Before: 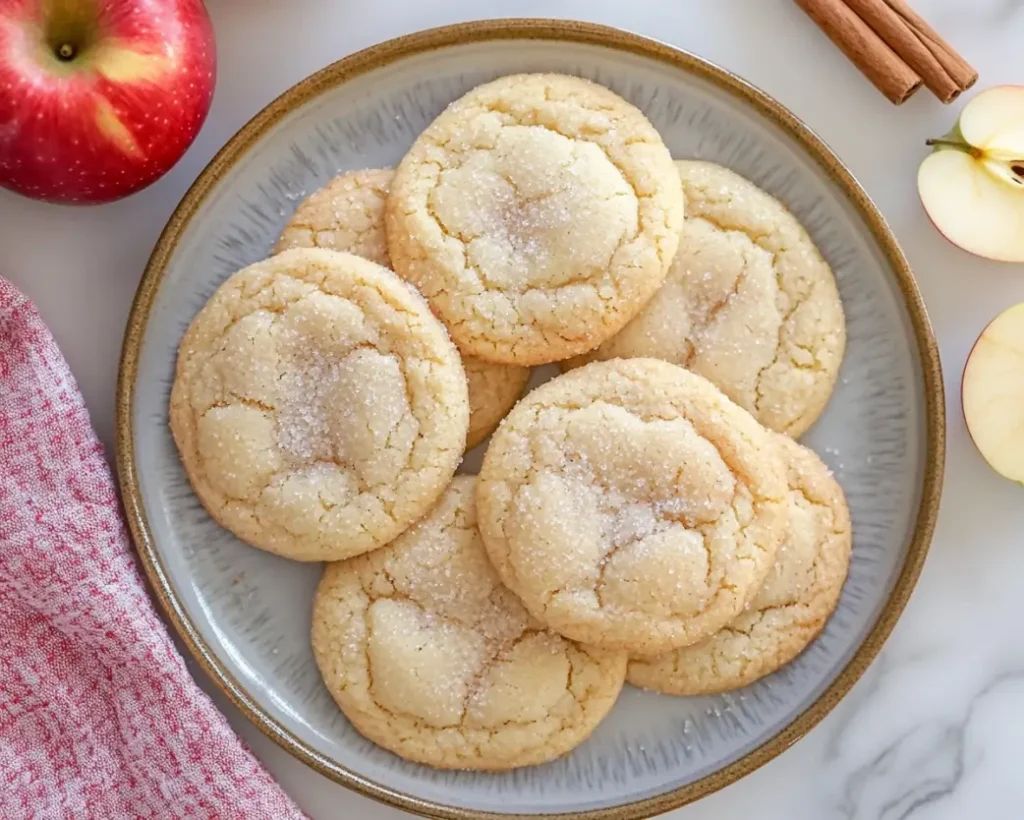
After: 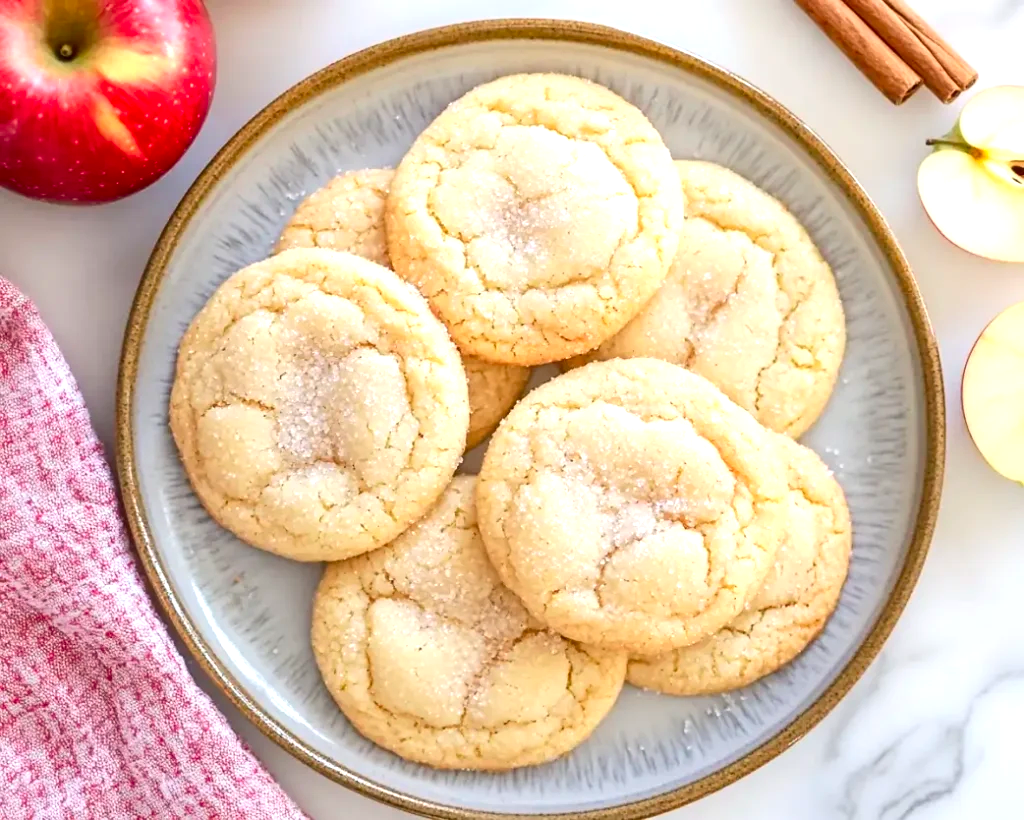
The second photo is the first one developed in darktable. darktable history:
contrast brightness saturation: contrast 0.127, brightness -0.047, saturation 0.159
exposure: black level correction 0, exposure 0.704 EV, compensate highlight preservation false
